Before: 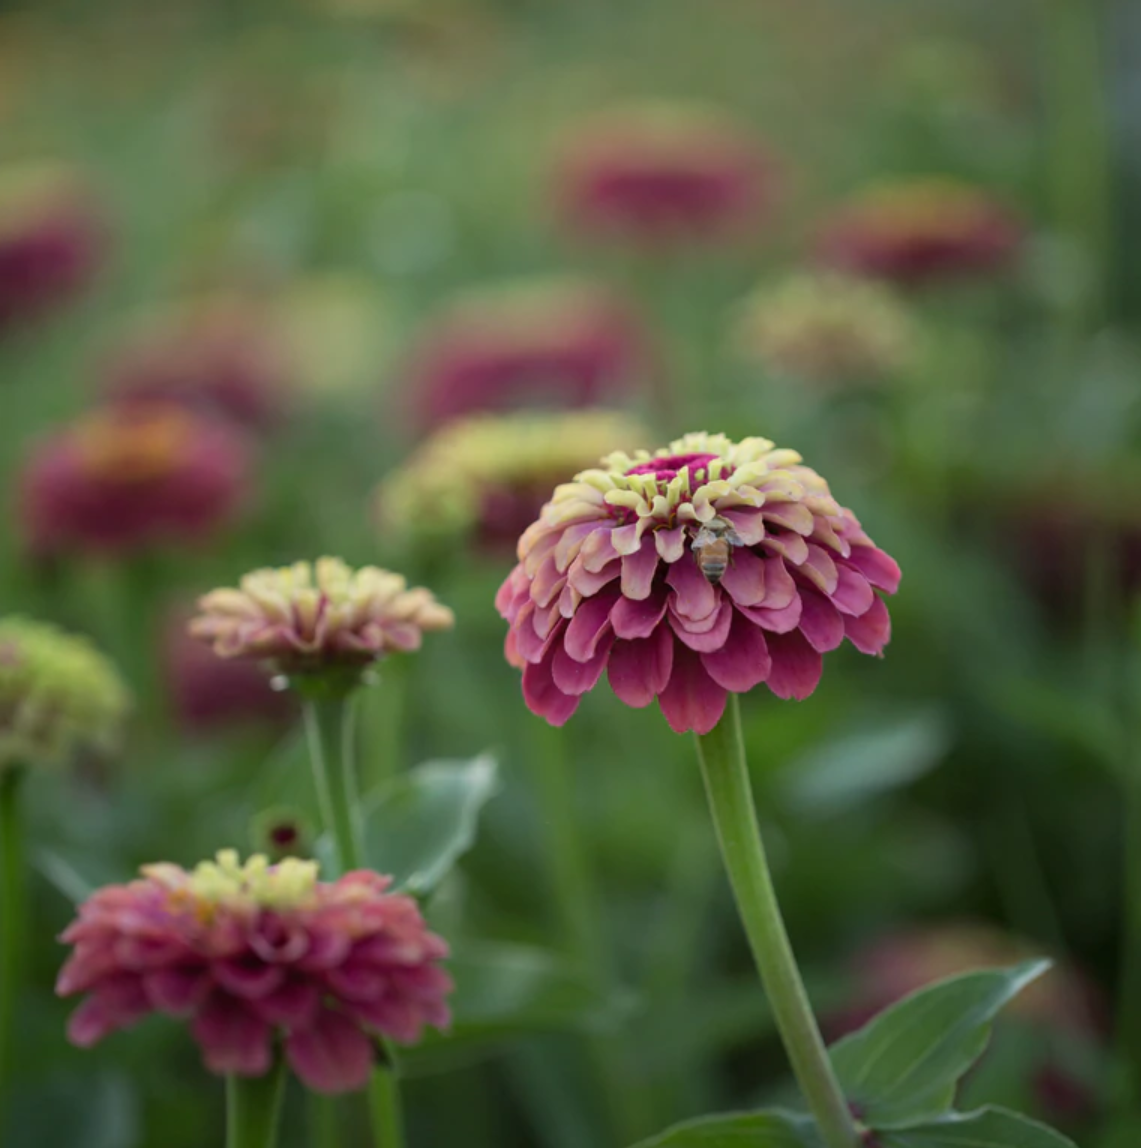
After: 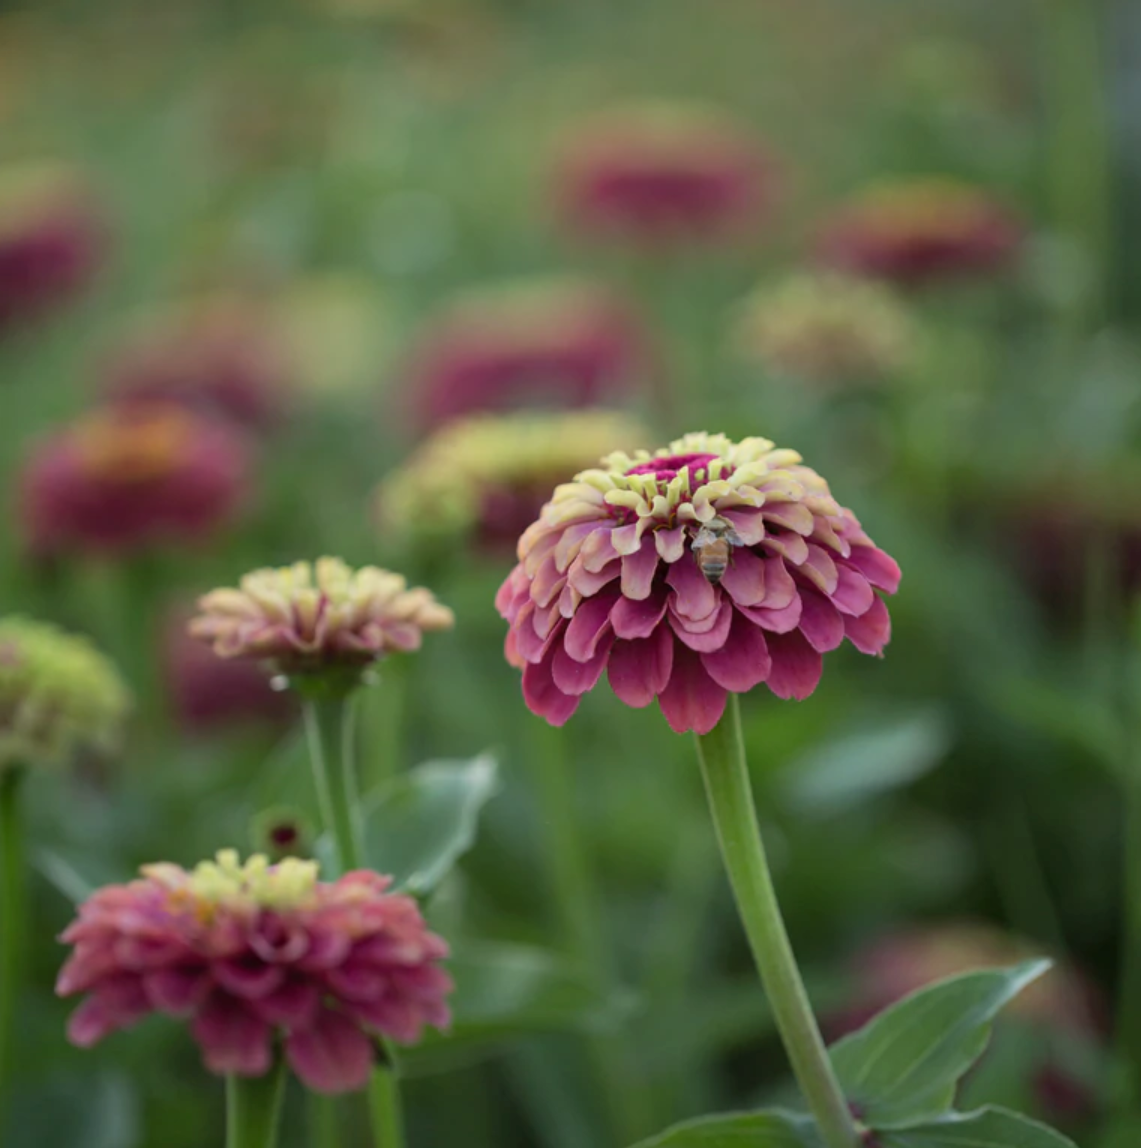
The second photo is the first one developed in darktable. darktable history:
shadows and highlights: radius 119.1, shadows 41.5, highlights -62.25, soften with gaussian
